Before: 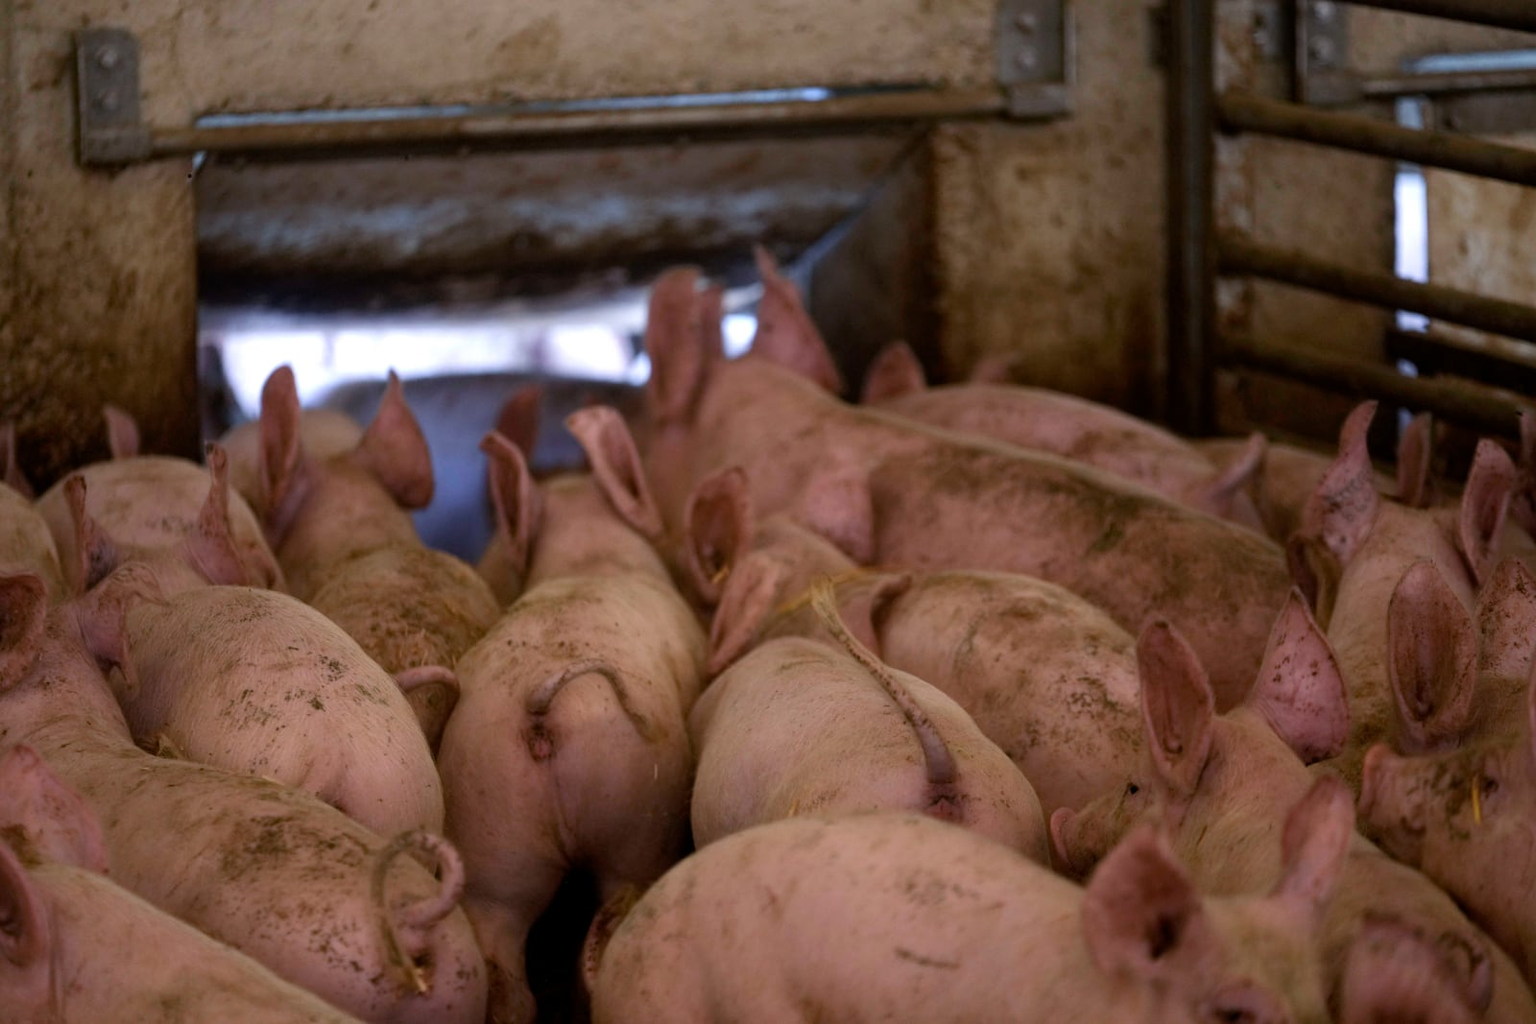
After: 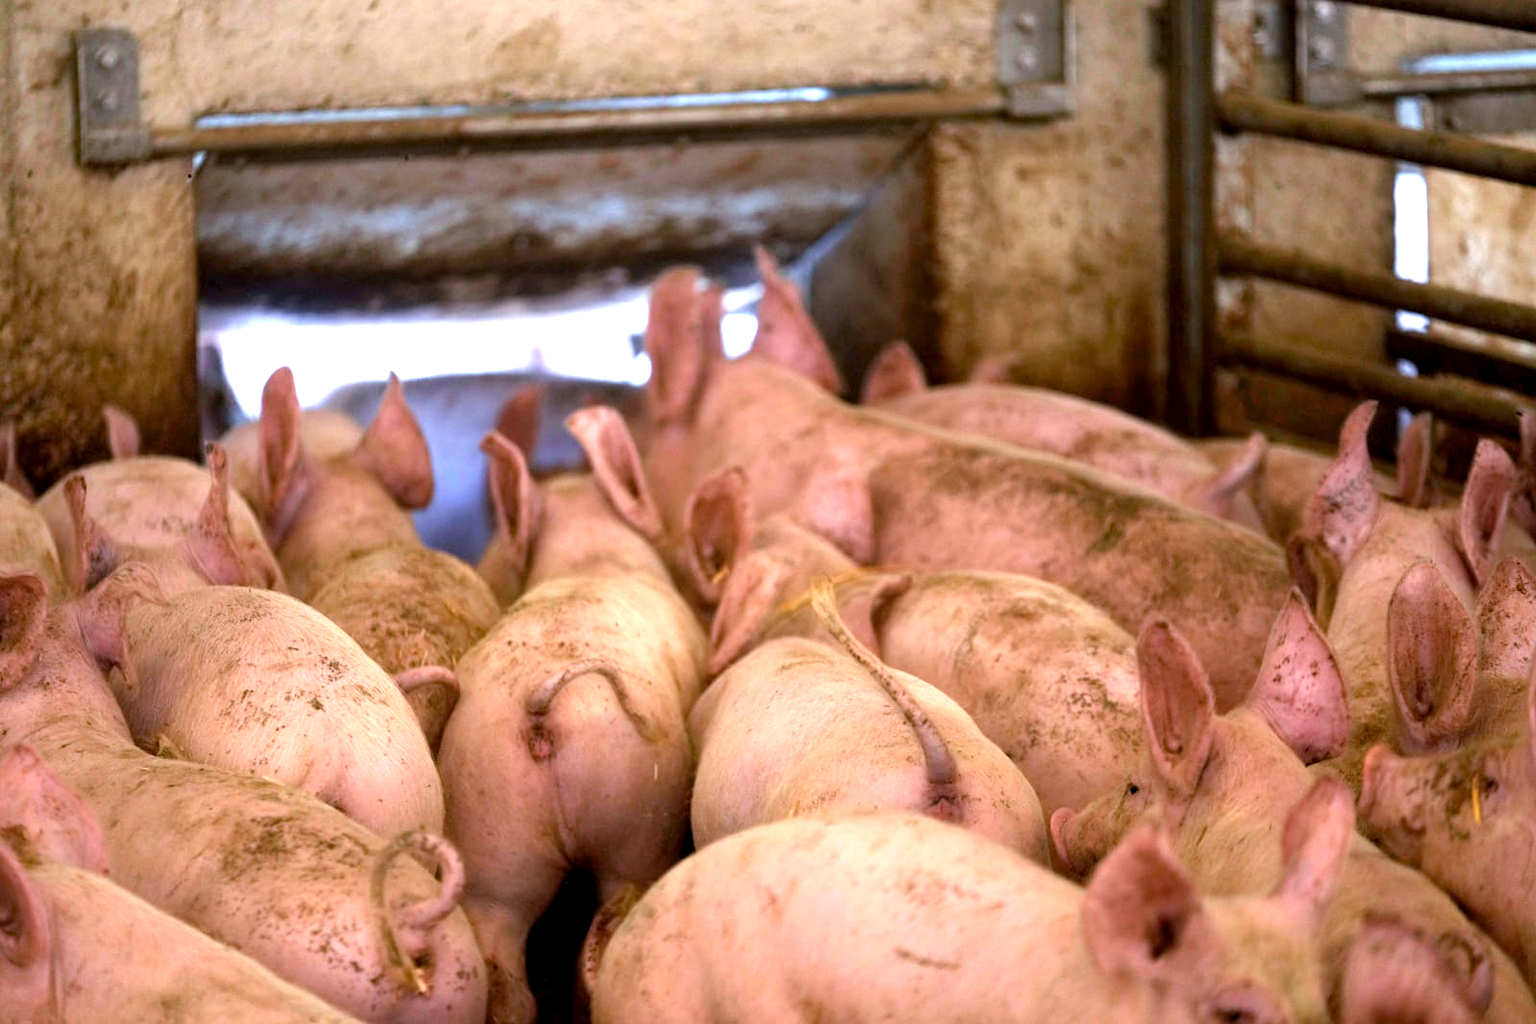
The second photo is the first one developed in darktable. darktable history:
exposure: black level correction 0.001, exposure 1.733 EV, compensate highlight preservation false
tone equalizer: -8 EV 0.074 EV, edges refinement/feathering 500, mask exposure compensation -1.57 EV, preserve details no
